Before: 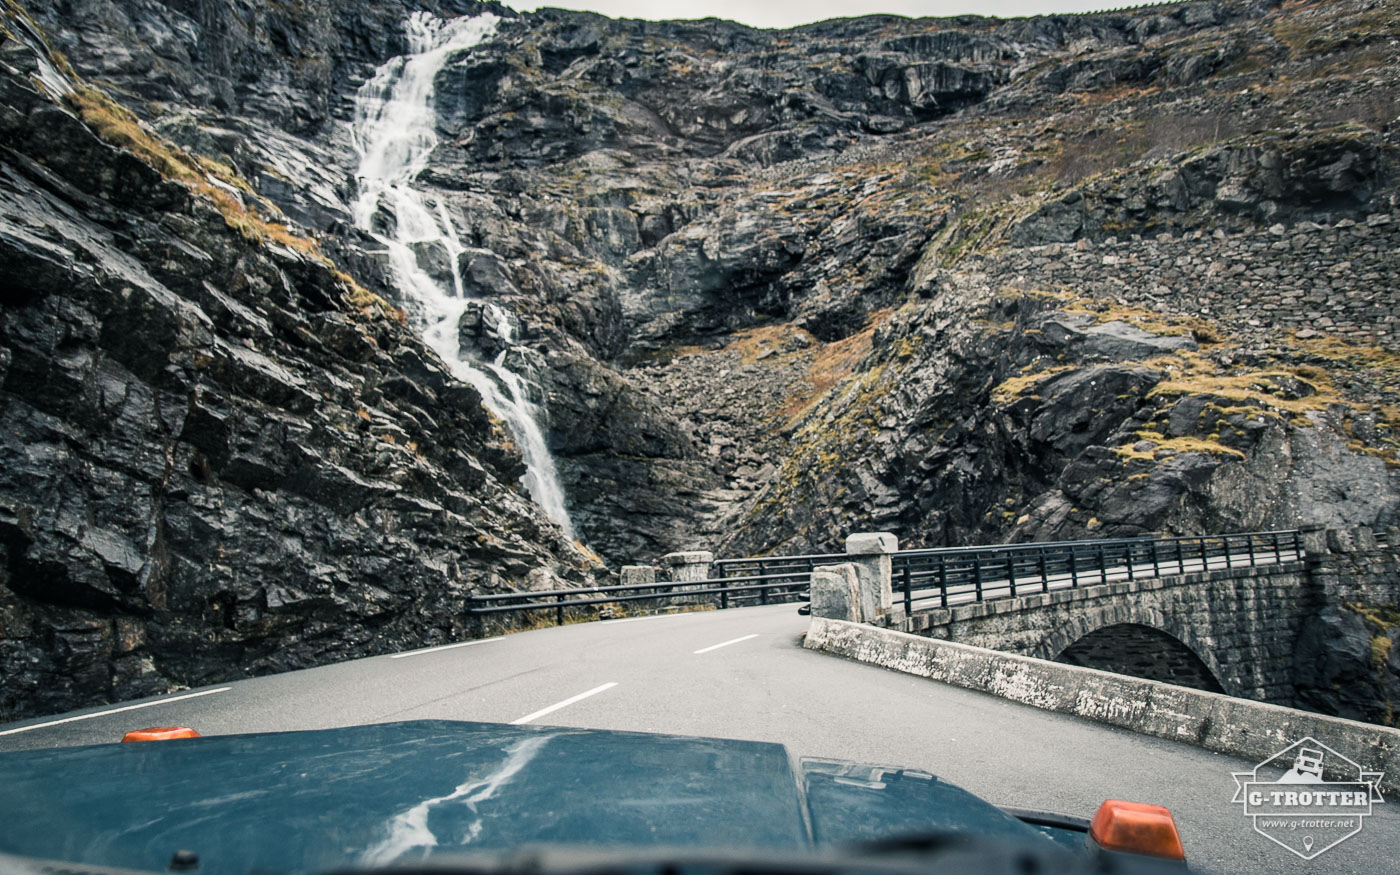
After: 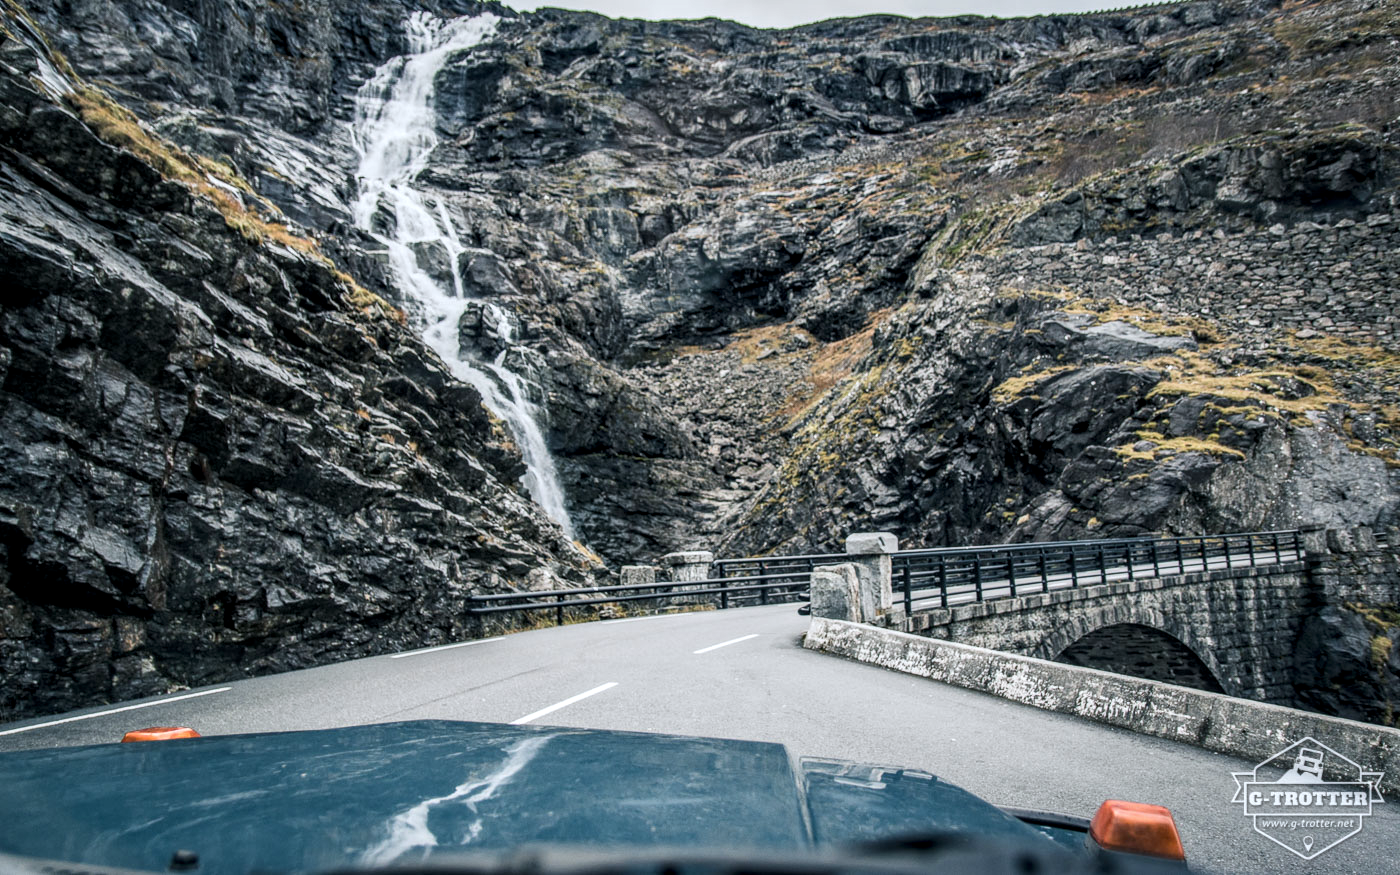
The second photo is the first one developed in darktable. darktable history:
local contrast: detail 130%
white balance: red 0.967, blue 1.049
